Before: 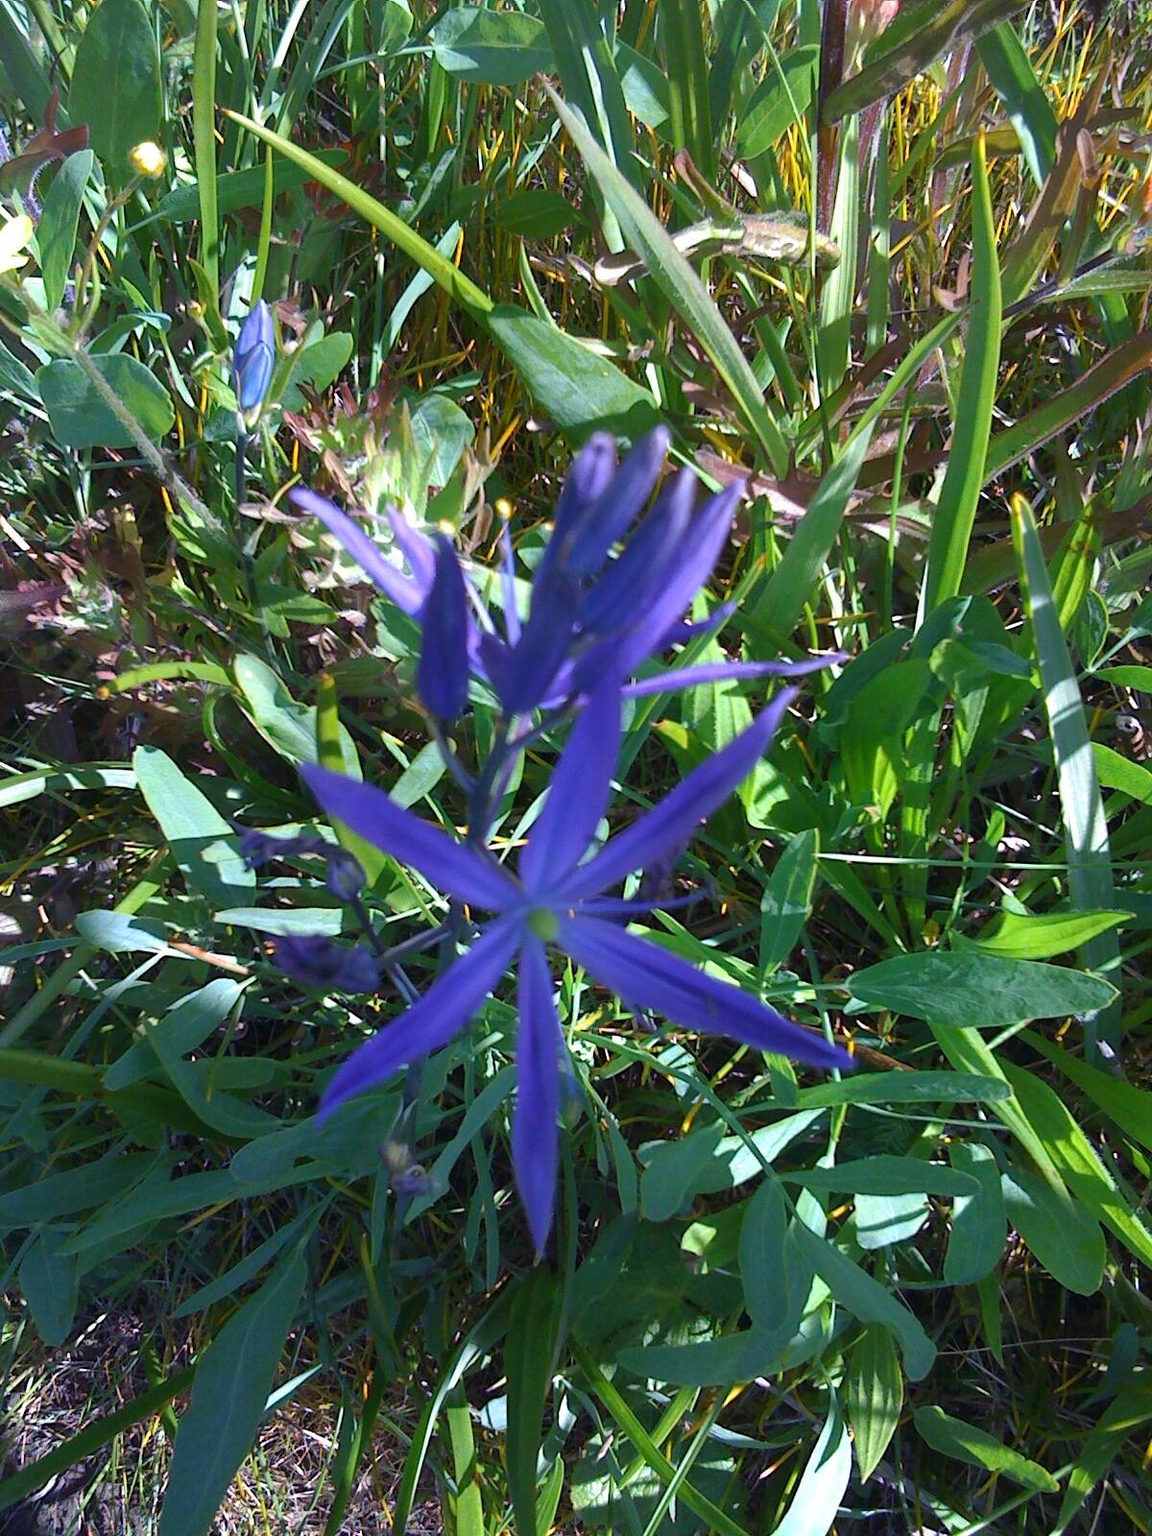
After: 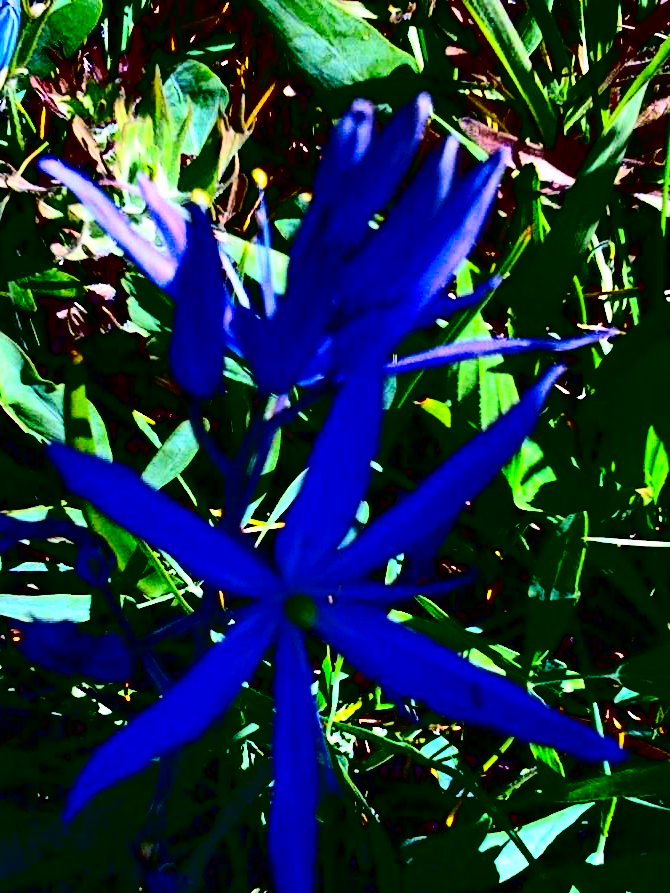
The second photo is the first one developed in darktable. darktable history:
contrast brightness saturation: contrast 0.77, brightness -1, saturation 1
crop and rotate: left 22.13%, top 22.054%, right 22.026%, bottom 22.102%
